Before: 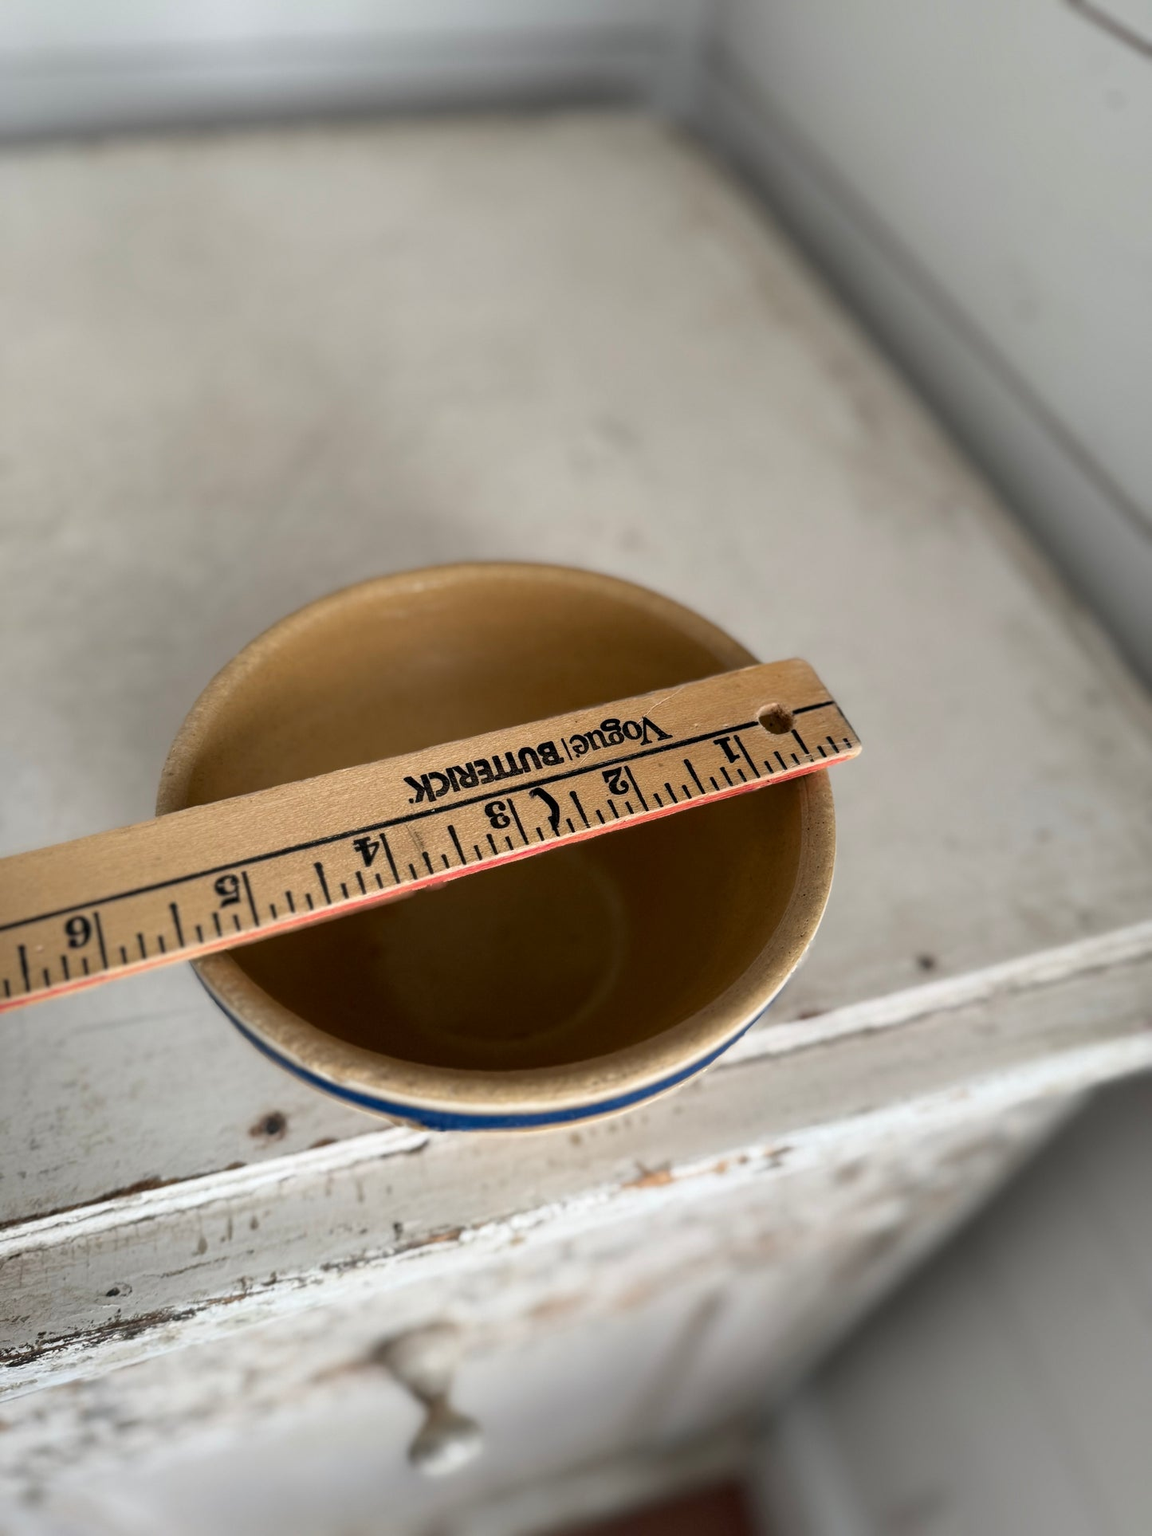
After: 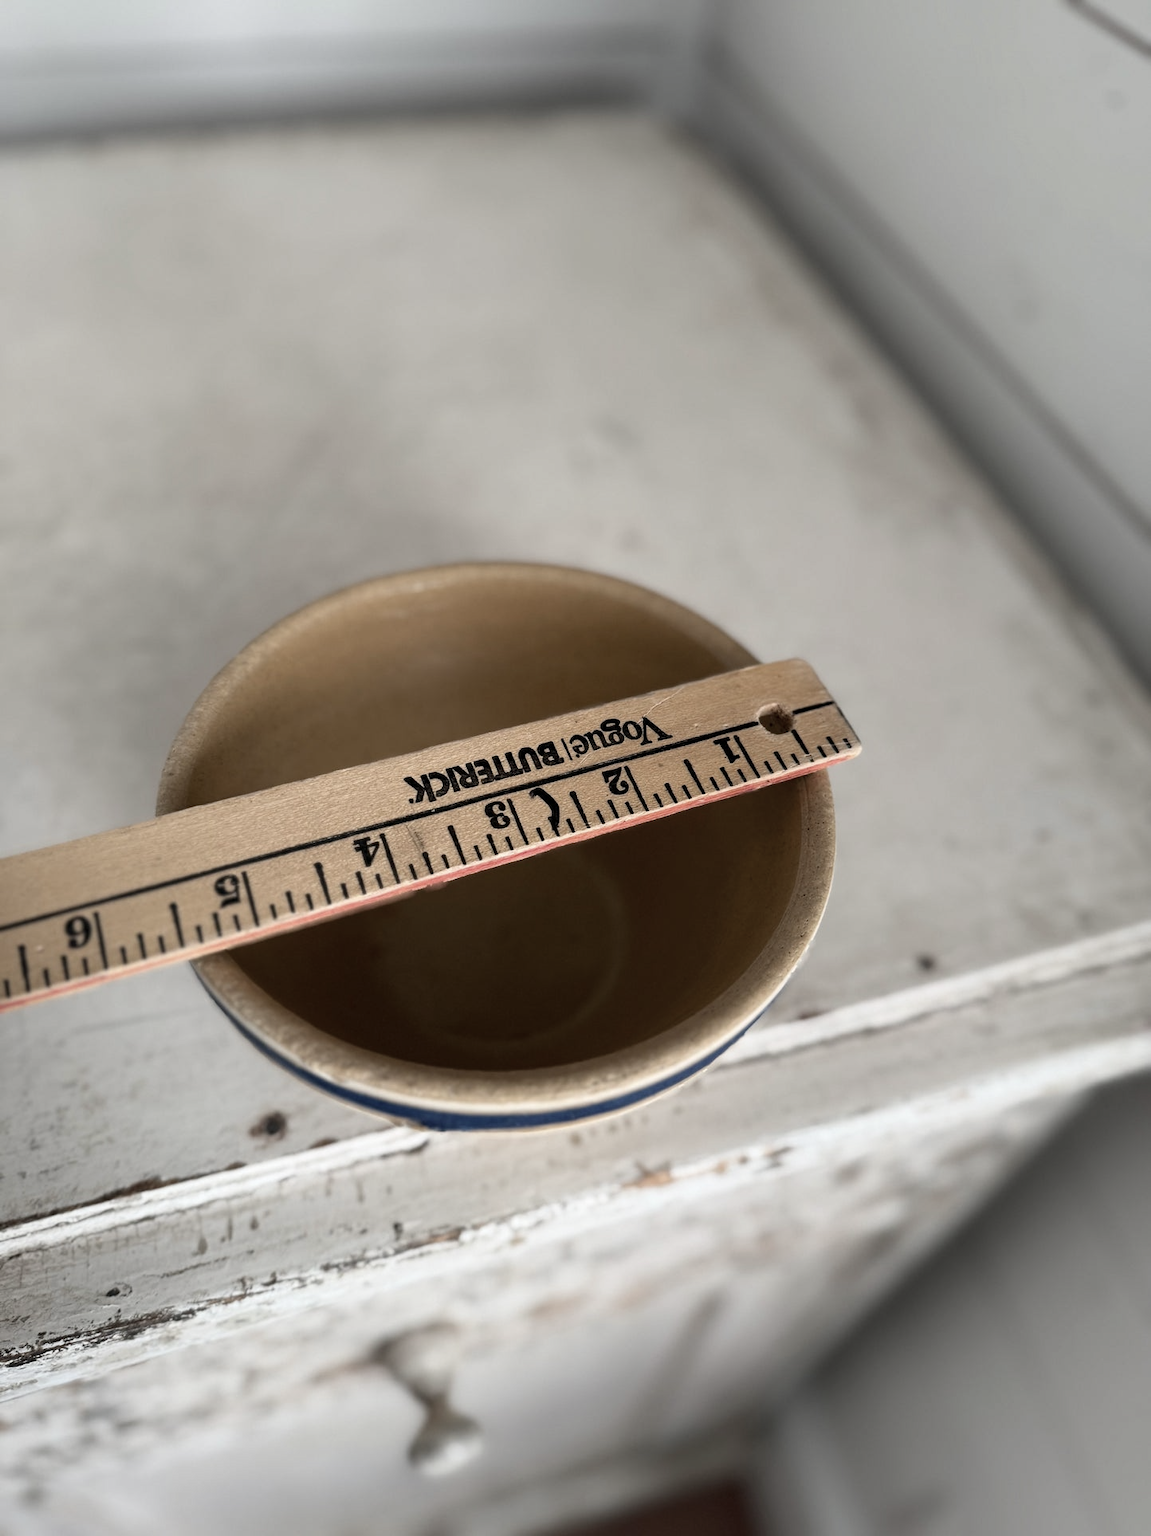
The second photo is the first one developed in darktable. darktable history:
contrast brightness saturation: contrast 0.096, saturation -0.376
